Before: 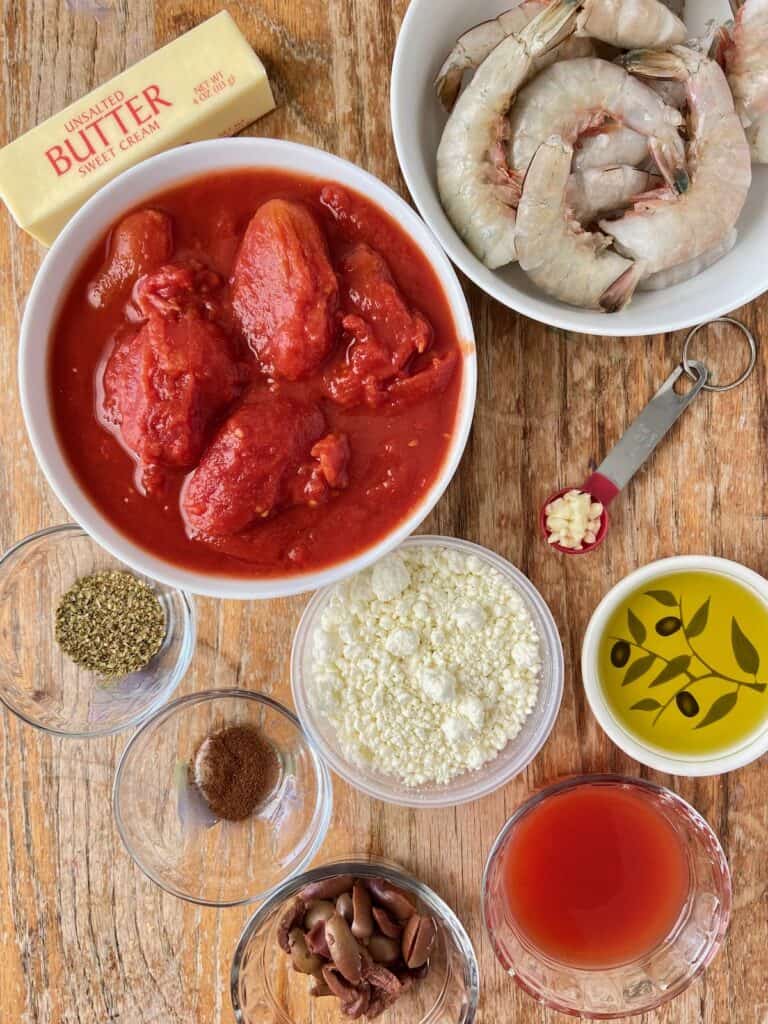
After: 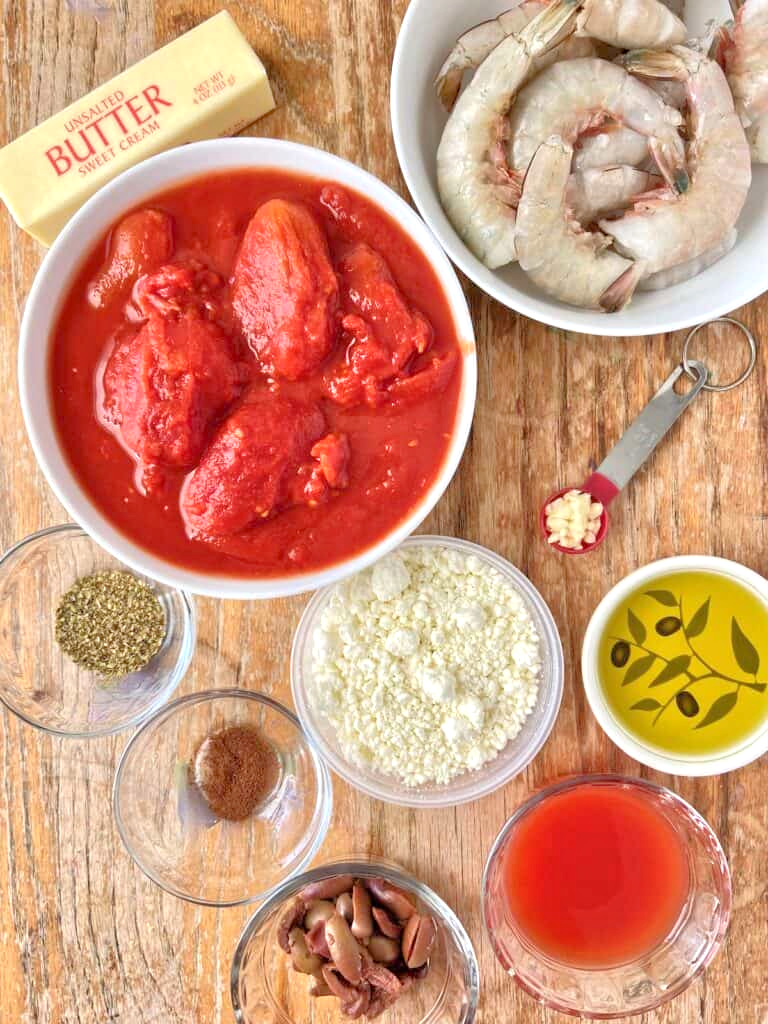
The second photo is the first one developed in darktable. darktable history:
white balance: emerald 1
tone equalizer: -7 EV 0.15 EV, -6 EV 0.6 EV, -5 EV 1.15 EV, -4 EV 1.33 EV, -3 EV 1.15 EV, -2 EV 0.6 EV, -1 EV 0.15 EV, mask exposure compensation -0.5 EV
exposure: exposure 0.3 EV, compensate highlight preservation false
